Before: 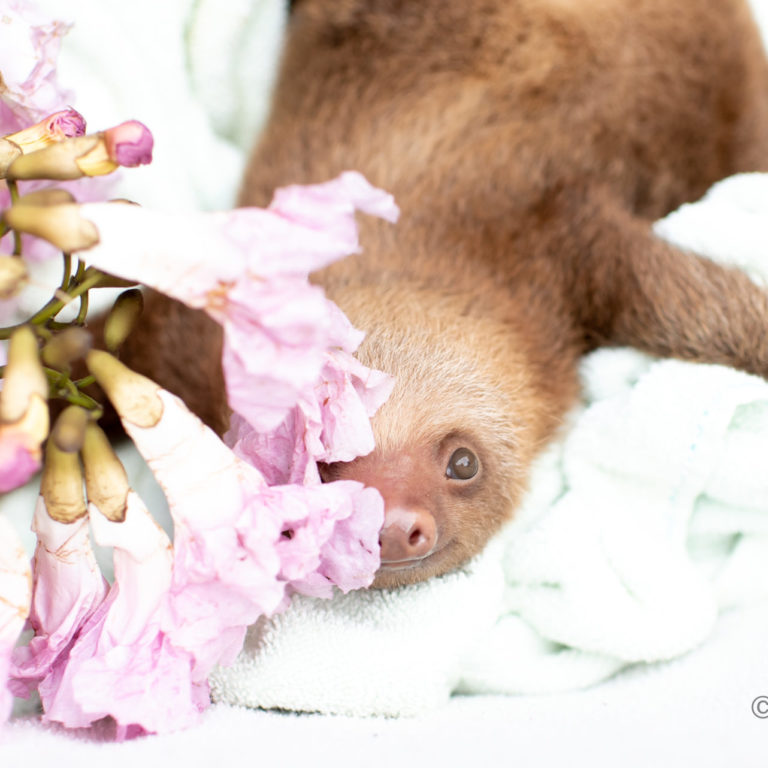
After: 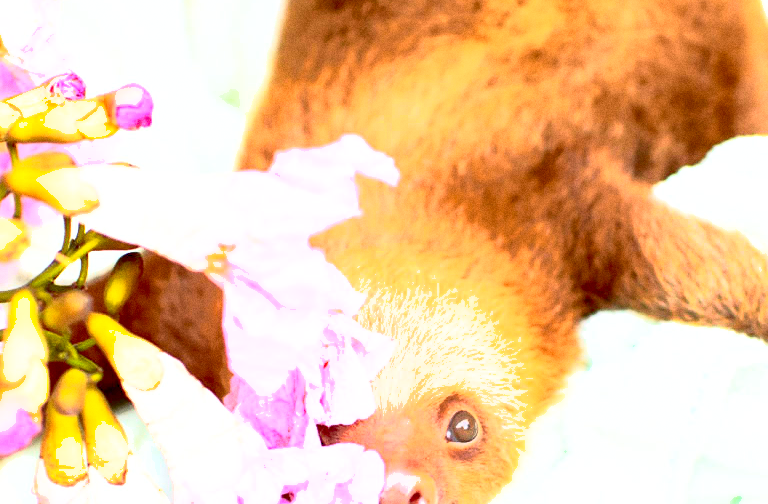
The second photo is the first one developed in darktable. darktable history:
contrast brightness saturation: contrast 0.08, saturation 0.02
tone curve: curves: ch0 [(0, 0) (0.187, 0.12) (0.384, 0.363) (0.577, 0.681) (0.735, 0.881) (0.864, 0.959) (1, 0.987)]; ch1 [(0, 0) (0.402, 0.36) (0.476, 0.466) (0.501, 0.501) (0.518, 0.514) (0.564, 0.614) (0.614, 0.664) (0.741, 0.829) (1, 1)]; ch2 [(0, 0) (0.429, 0.387) (0.483, 0.481) (0.503, 0.501) (0.522, 0.533) (0.564, 0.605) (0.615, 0.697) (0.702, 0.774) (1, 0.895)], color space Lab, independent channels
sharpen: amount 0.2
shadows and highlights: on, module defaults
grain: coarseness 0.47 ISO
crop and rotate: top 4.848%, bottom 29.503%
tone equalizer: on, module defaults
exposure: black level correction 0, exposure 0.9 EV, compensate highlight preservation false
